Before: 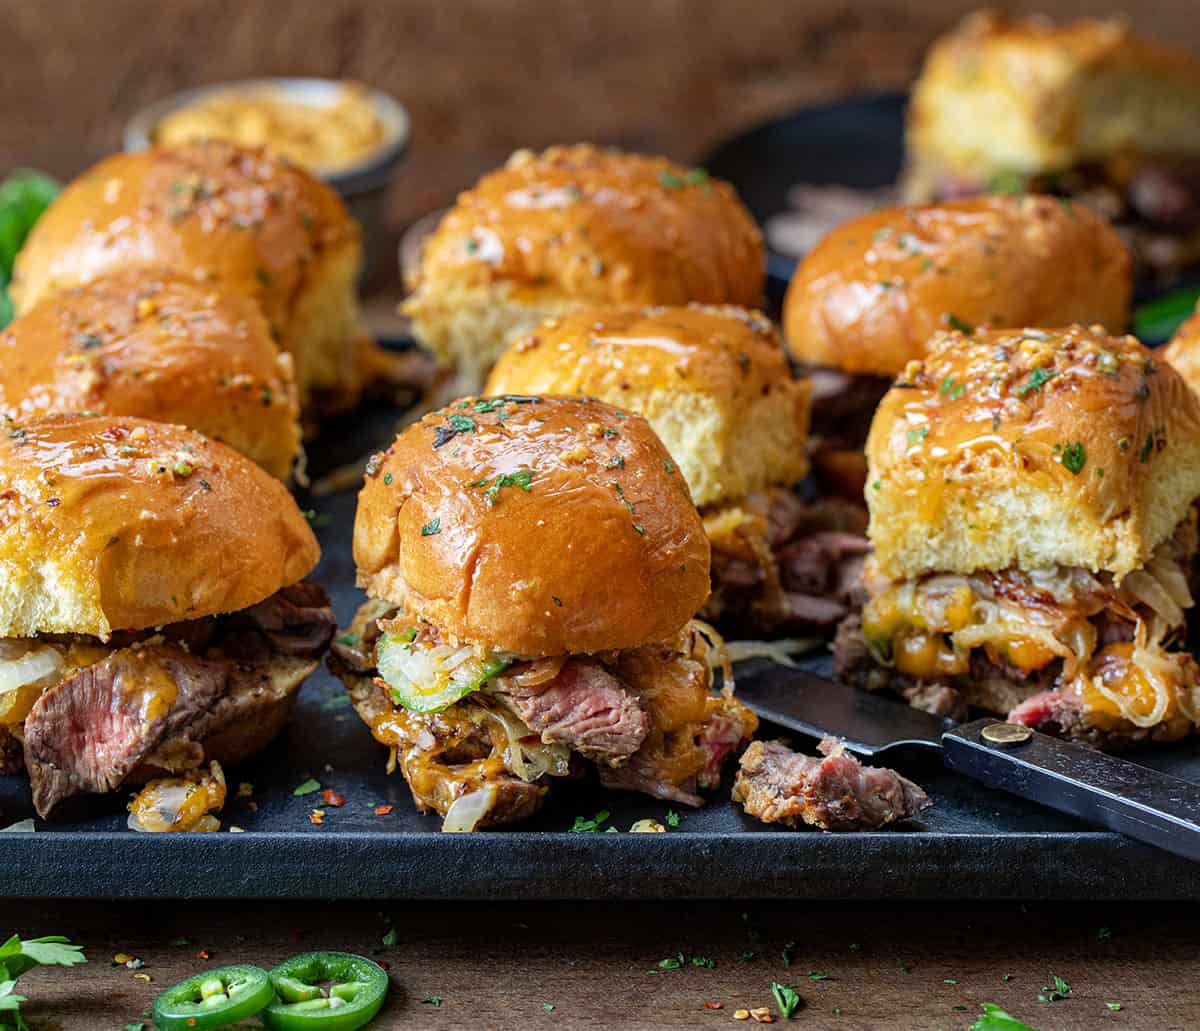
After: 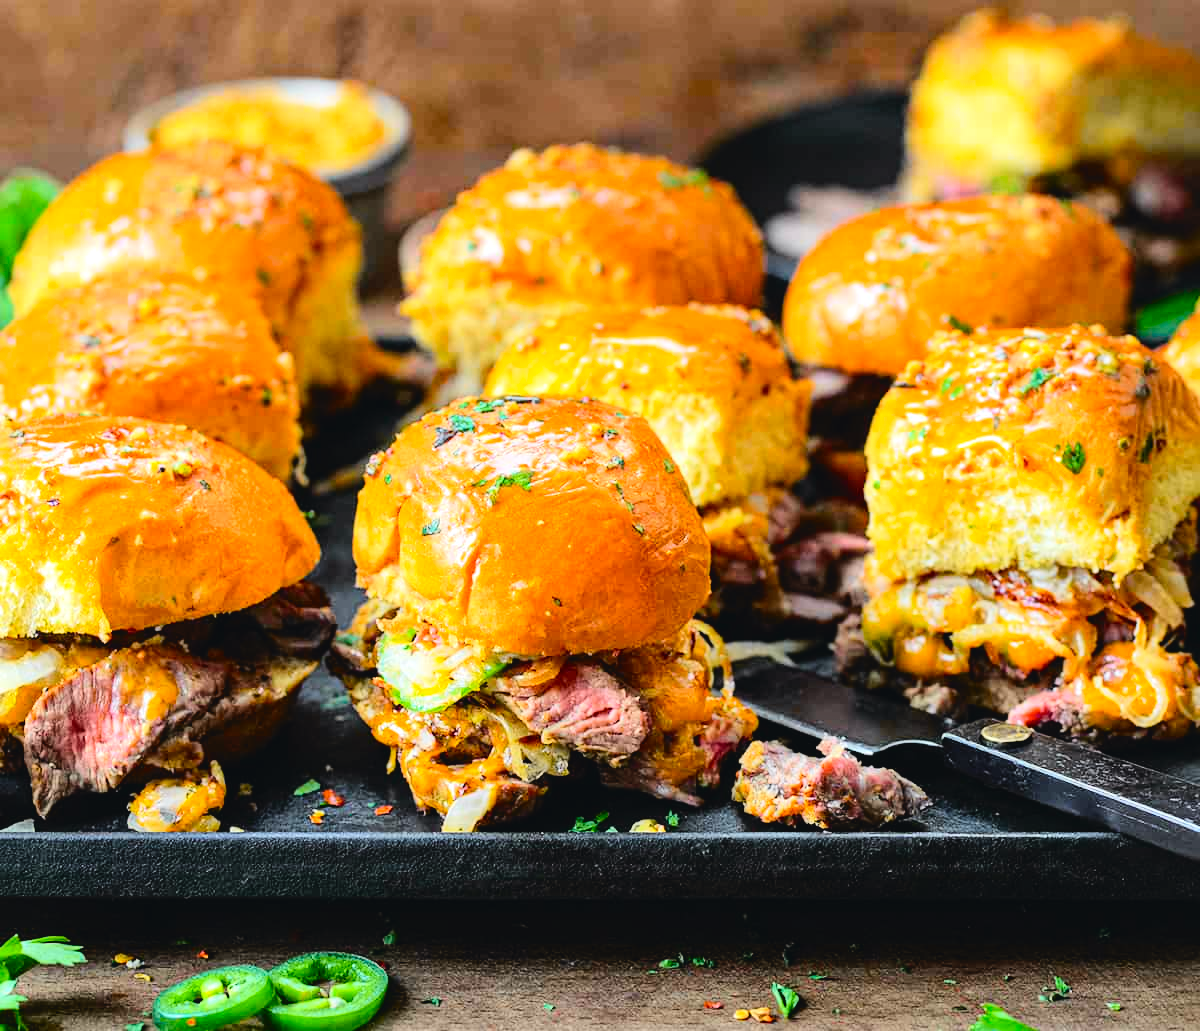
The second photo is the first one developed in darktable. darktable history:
contrast brightness saturation: contrast -0.105, saturation -0.098
tone equalizer: -8 EV -0.739 EV, -7 EV -0.684 EV, -6 EV -0.637 EV, -5 EV -0.399 EV, -3 EV 0.384 EV, -2 EV 0.6 EV, -1 EV 0.692 EV, +0 EV 0.778 EV
tone curve: curves: ch0 [(0, 0) (0.11, 0.081) (0.256, 0.259) (0.398, 0.475) (0.498, 0.611) (0.65, 0.757) (0.835, 0.883) (1, 0.961)]; ch1 [(0, 0) (0.346, 0.307) (0.408, 0.369) (0.453, 0.457) (0.482, 0.479) (0.502, 0.498) (0.521, 0.51) (0.553, 0.554) (0.618, 0.65) (0.693, 0.727) (1, 1)]; ch2 [(0, 0) (0.358, 0.362) (0.434, 0.46) (0.485, 0.494) (0.5, 0.494) (0.511, 0.508) (0.537, 0.55) (0.579, 0.599) (0.621, 0.693) (1, 1)], color space Lab, independent channels, preserve colors none
